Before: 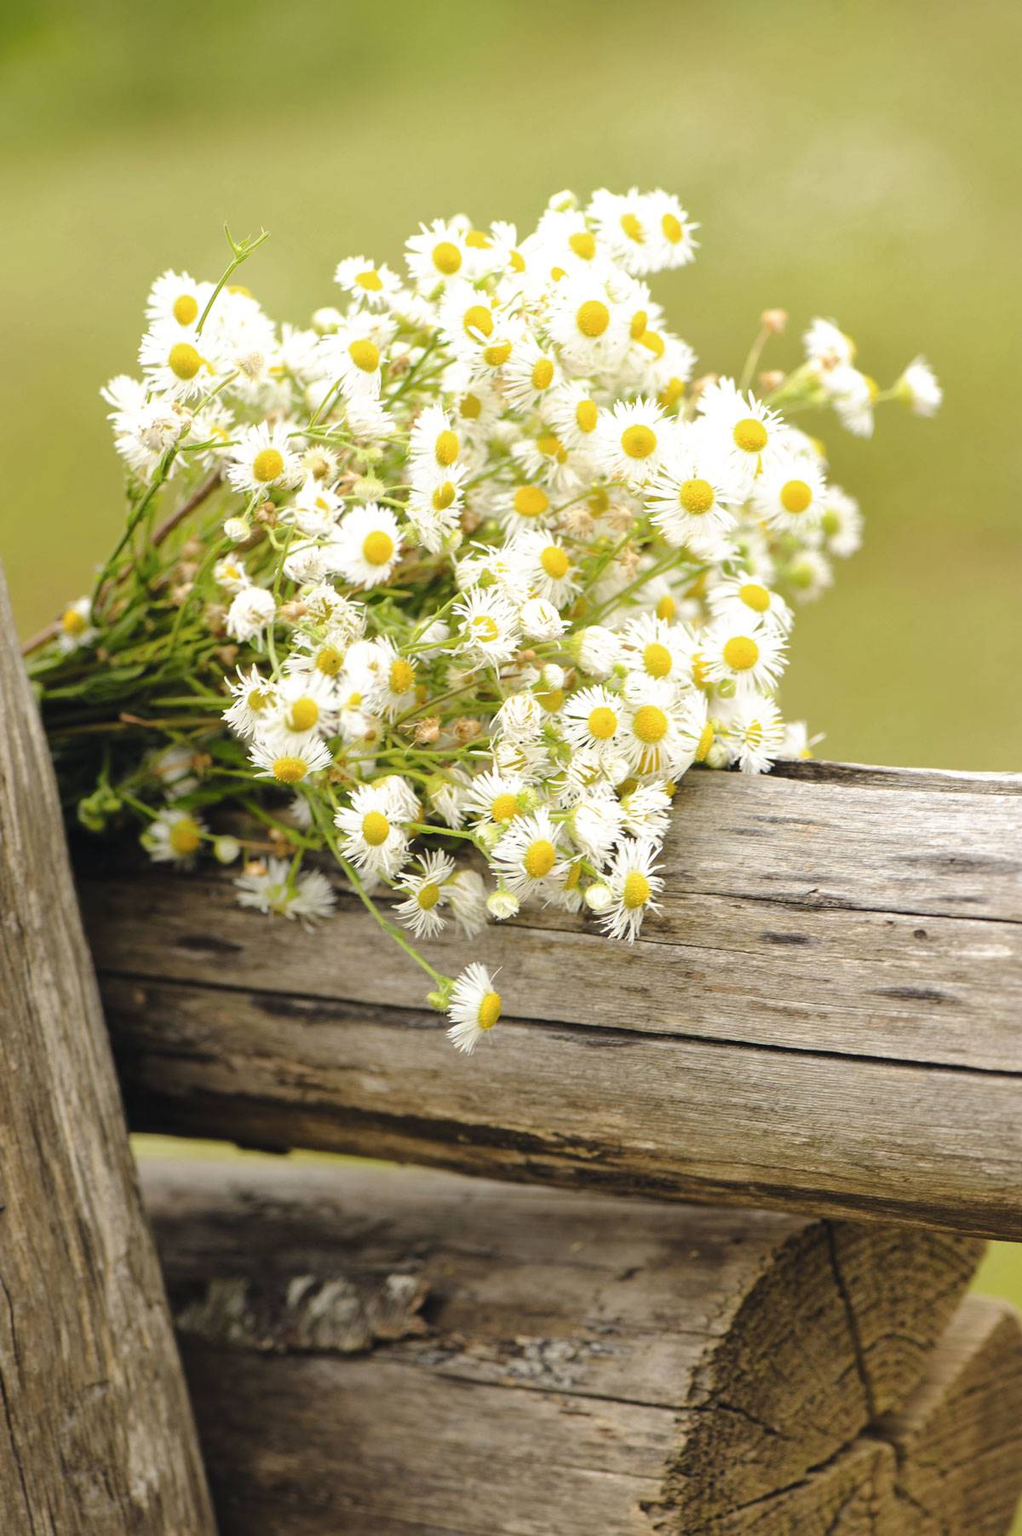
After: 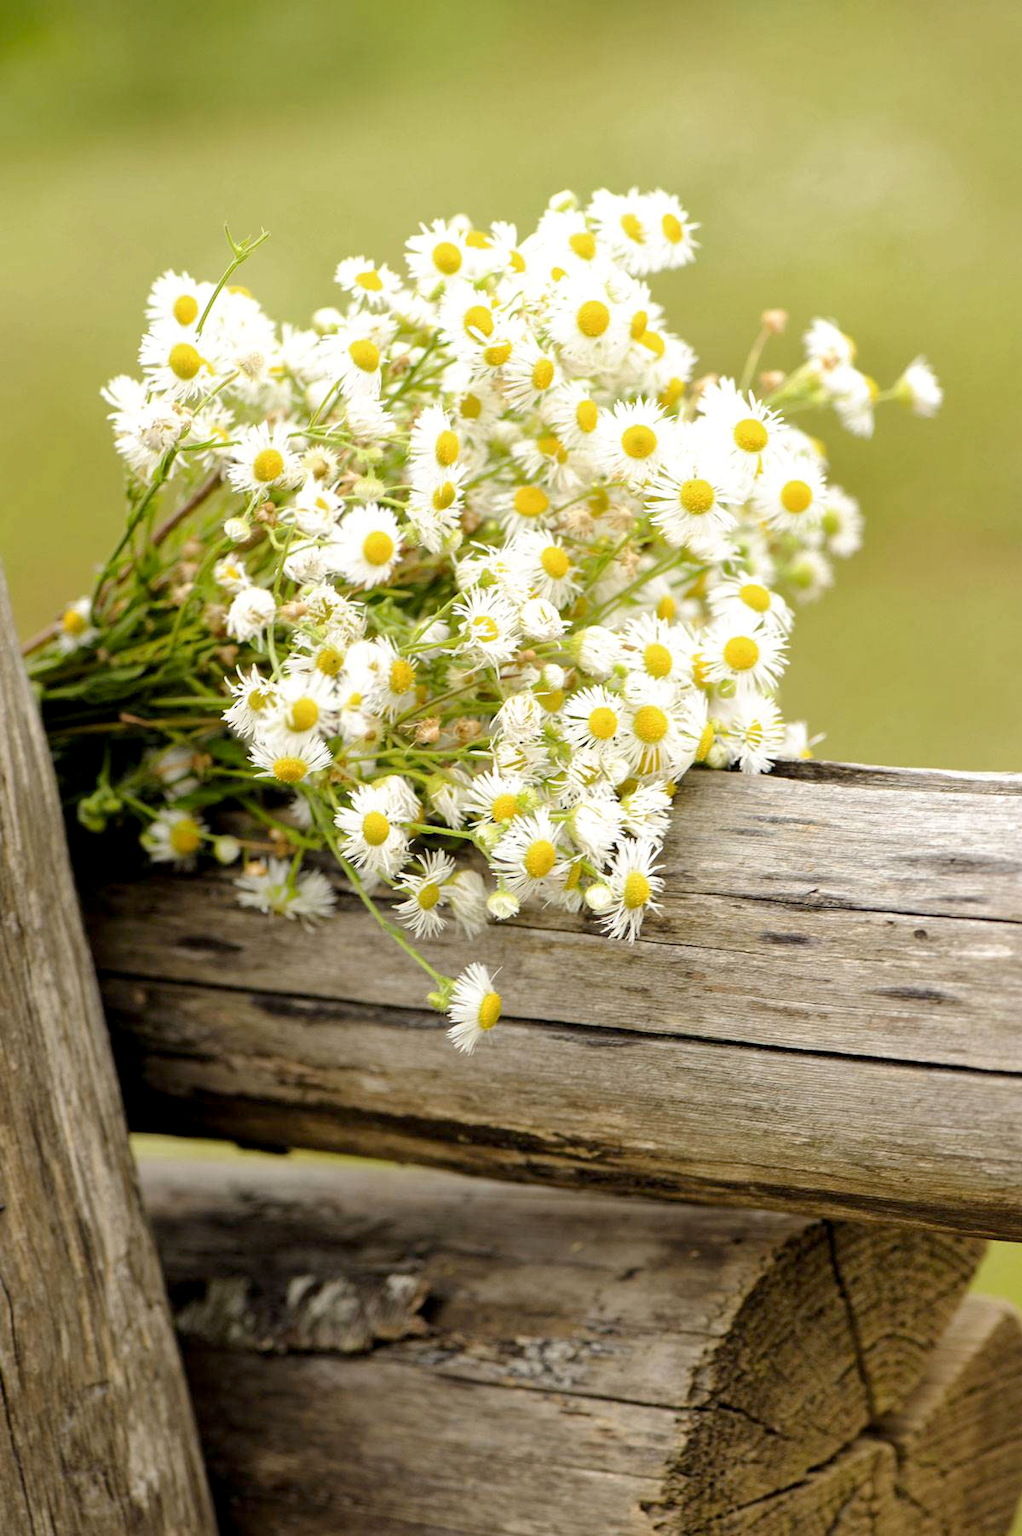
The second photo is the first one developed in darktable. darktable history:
white balance: emerald 1
exposure: black level correction 0.01, exposure 0.014 EV, compensate highlight preservation false
